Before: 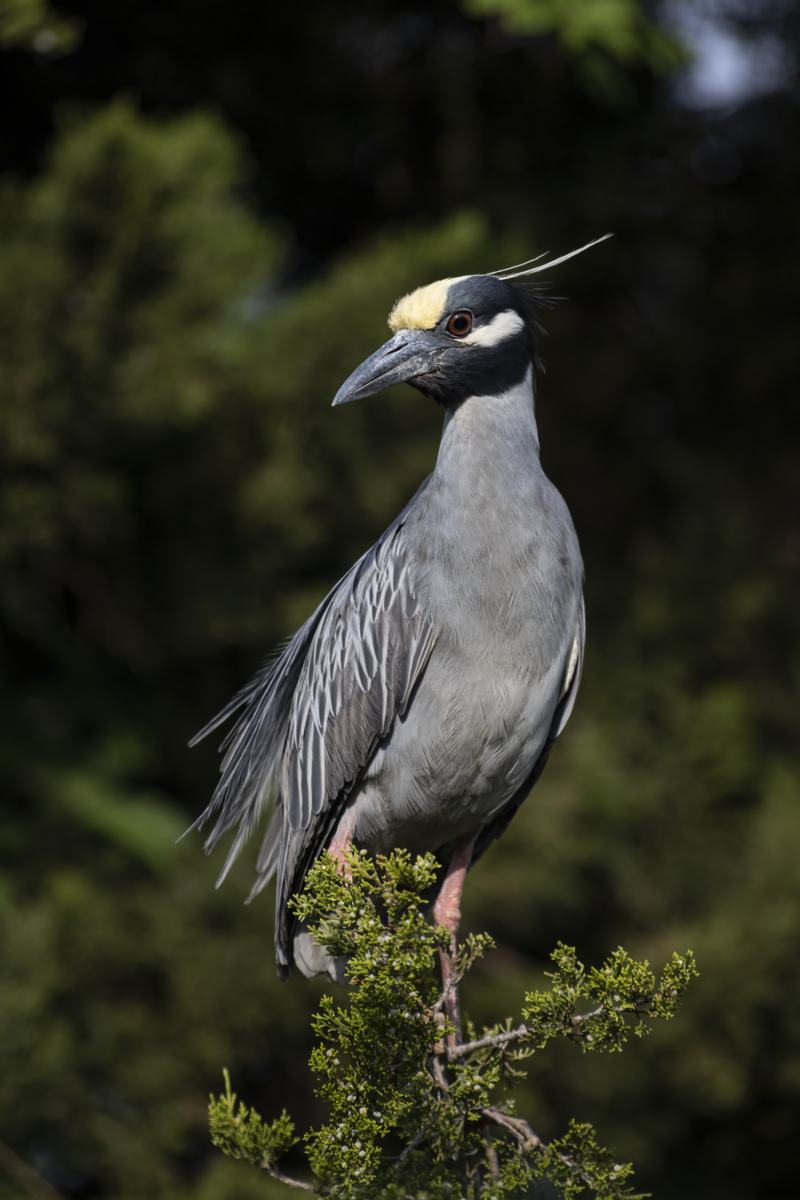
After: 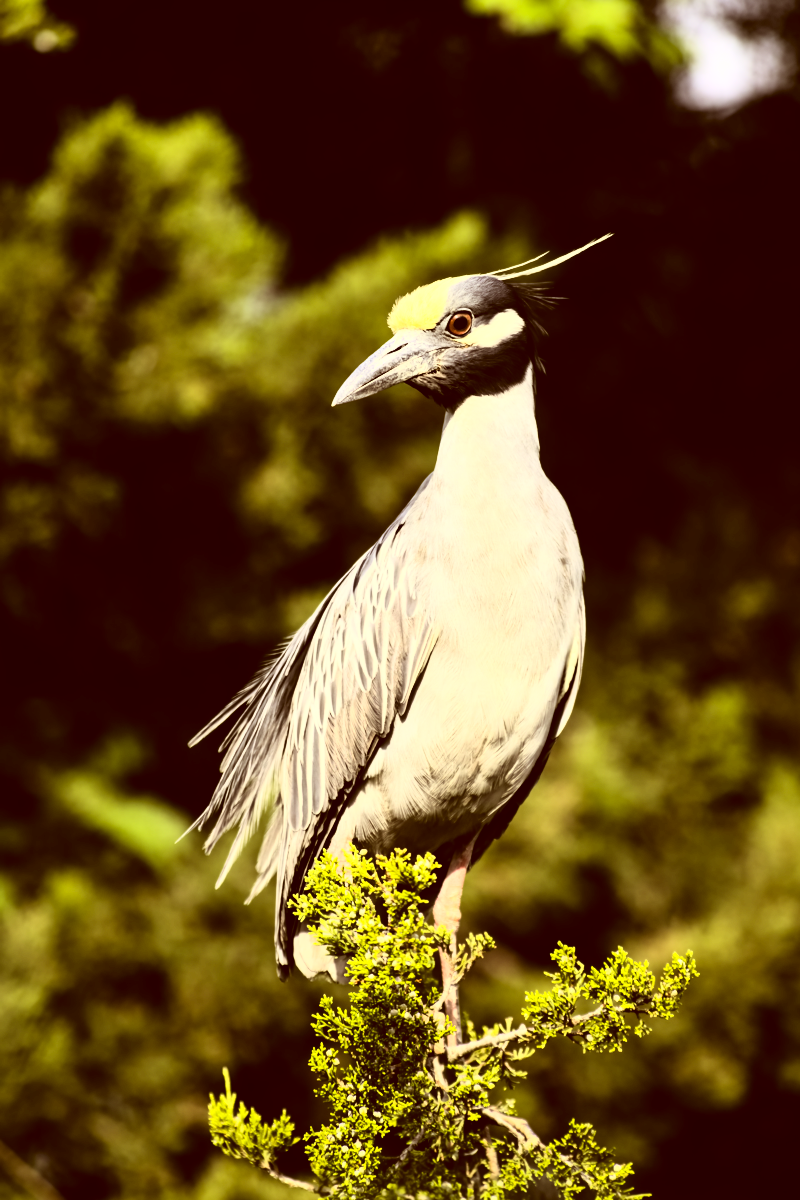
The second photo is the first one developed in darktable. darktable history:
rgb curve: curves: ch0 [(0, 0) (0.21, 0.15) (0.24, 0.21) (0.5, 0.75) (0.75, 0.96) (0.89, 0.99) (1, 1)]; ch1 [(0, 0.02) (0.21, 0.13) (0.25, 0.2) (0.5, 0.67) (0.75, 0.9) (0.89, 0.97) (1, 1)]; ch2 [(0, 0.02) (0.21, 0.13) (0.25, 0.2) (0.5, 0.67) (0.75, 0.9) (0.89, 0.97) (1, 1)], compensate middle gray true
exposure: black level correction 0, exposure 1.2 EV, compensate exposure bias true, compensate highlight preservation false
color correction: highlights a* 1.12, highlights b* 24.26, shadows a* 15.58, shadows b* 24.26
